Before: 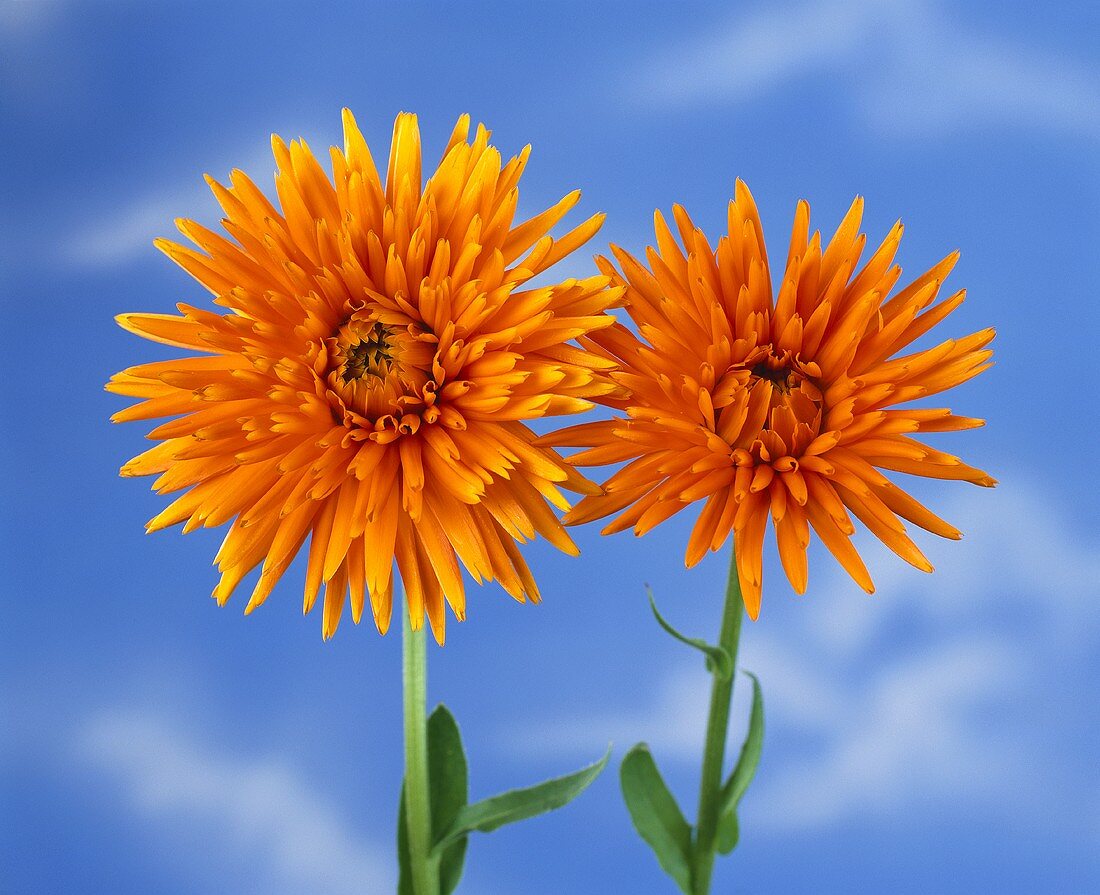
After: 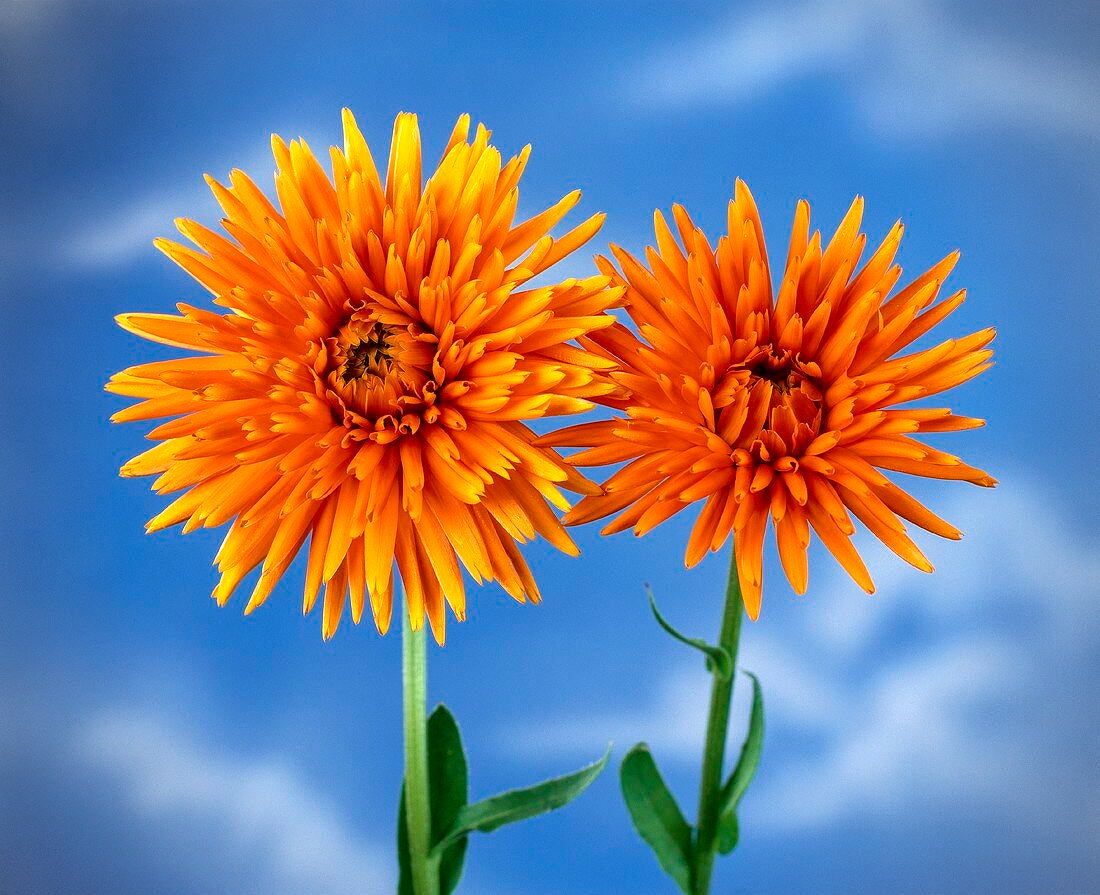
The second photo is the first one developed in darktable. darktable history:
local contrast: detail 144%
vignetting: fall-off radius 60.93%, unbound false
